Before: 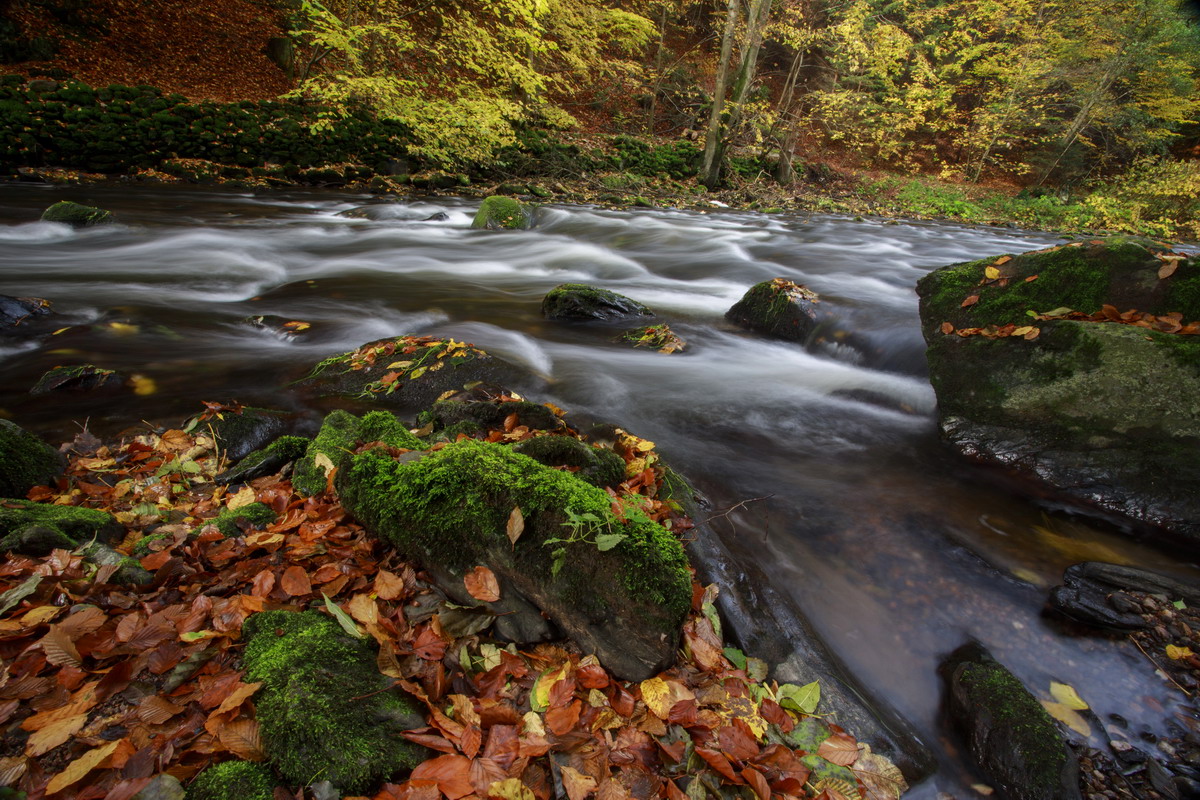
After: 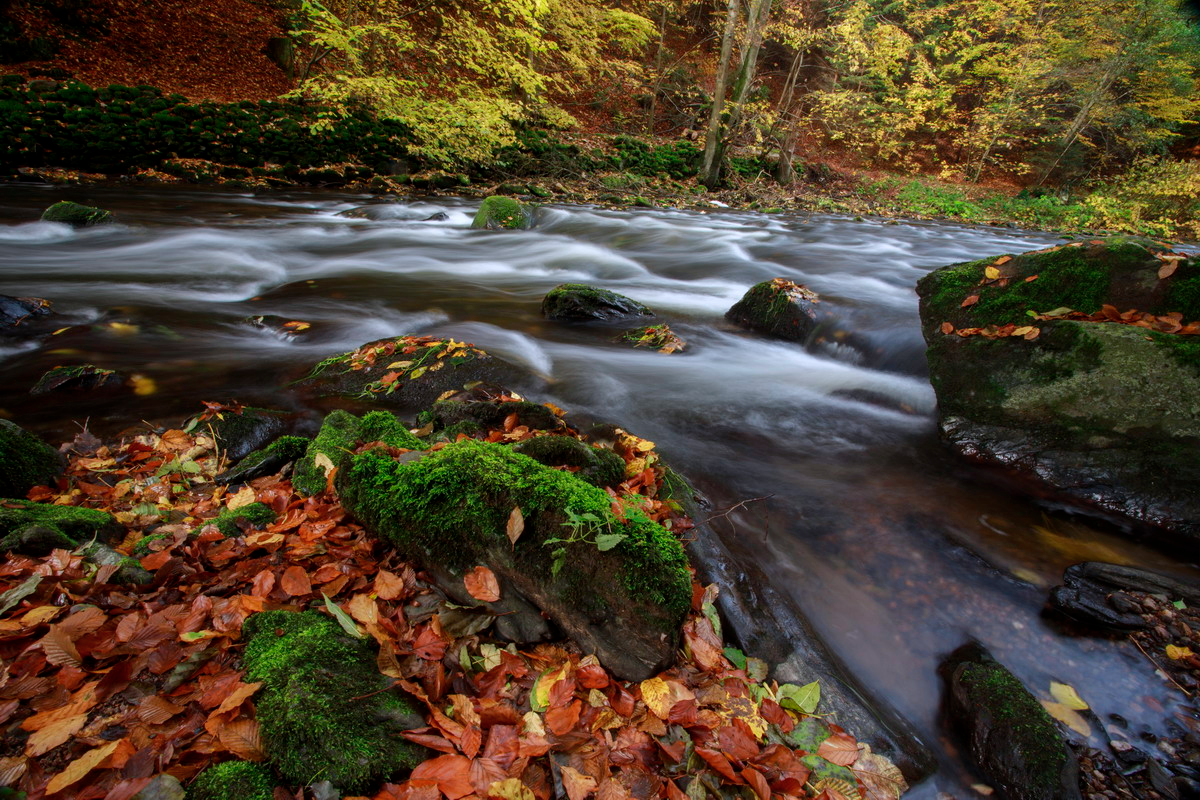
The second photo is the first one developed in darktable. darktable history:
exposure: compensate highlight preservation false
color correction: highlights a* -0.772, highlights b* -8.92
